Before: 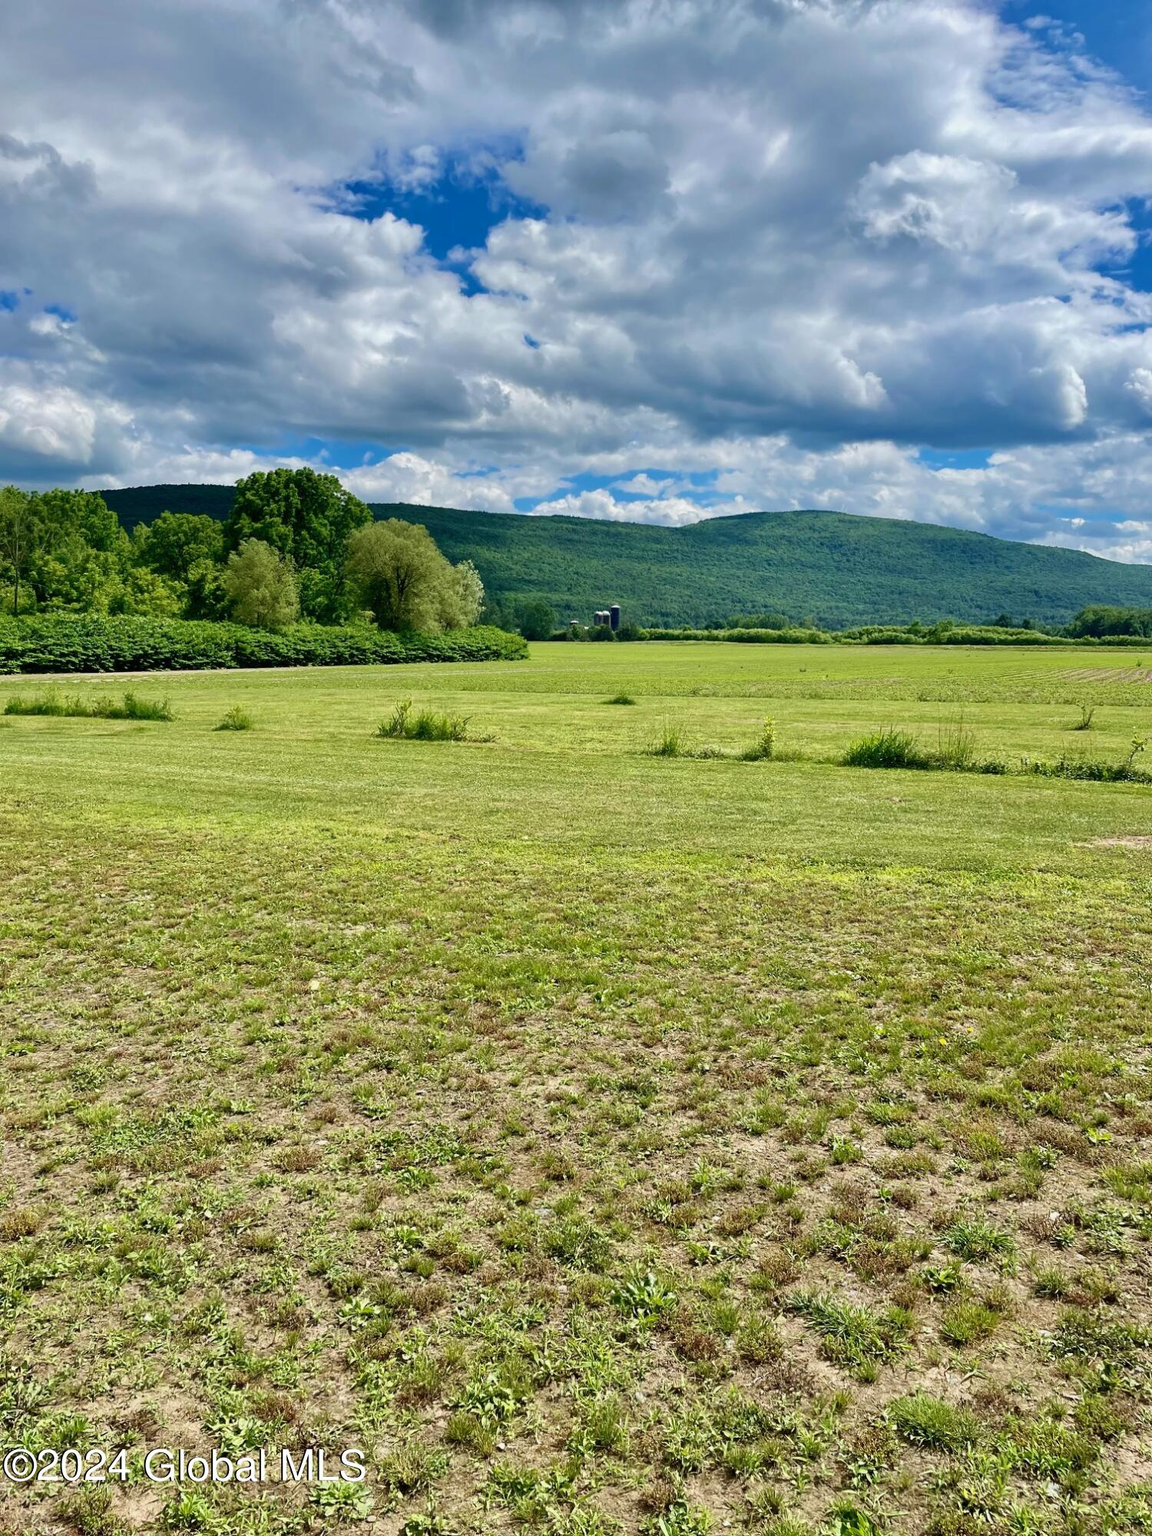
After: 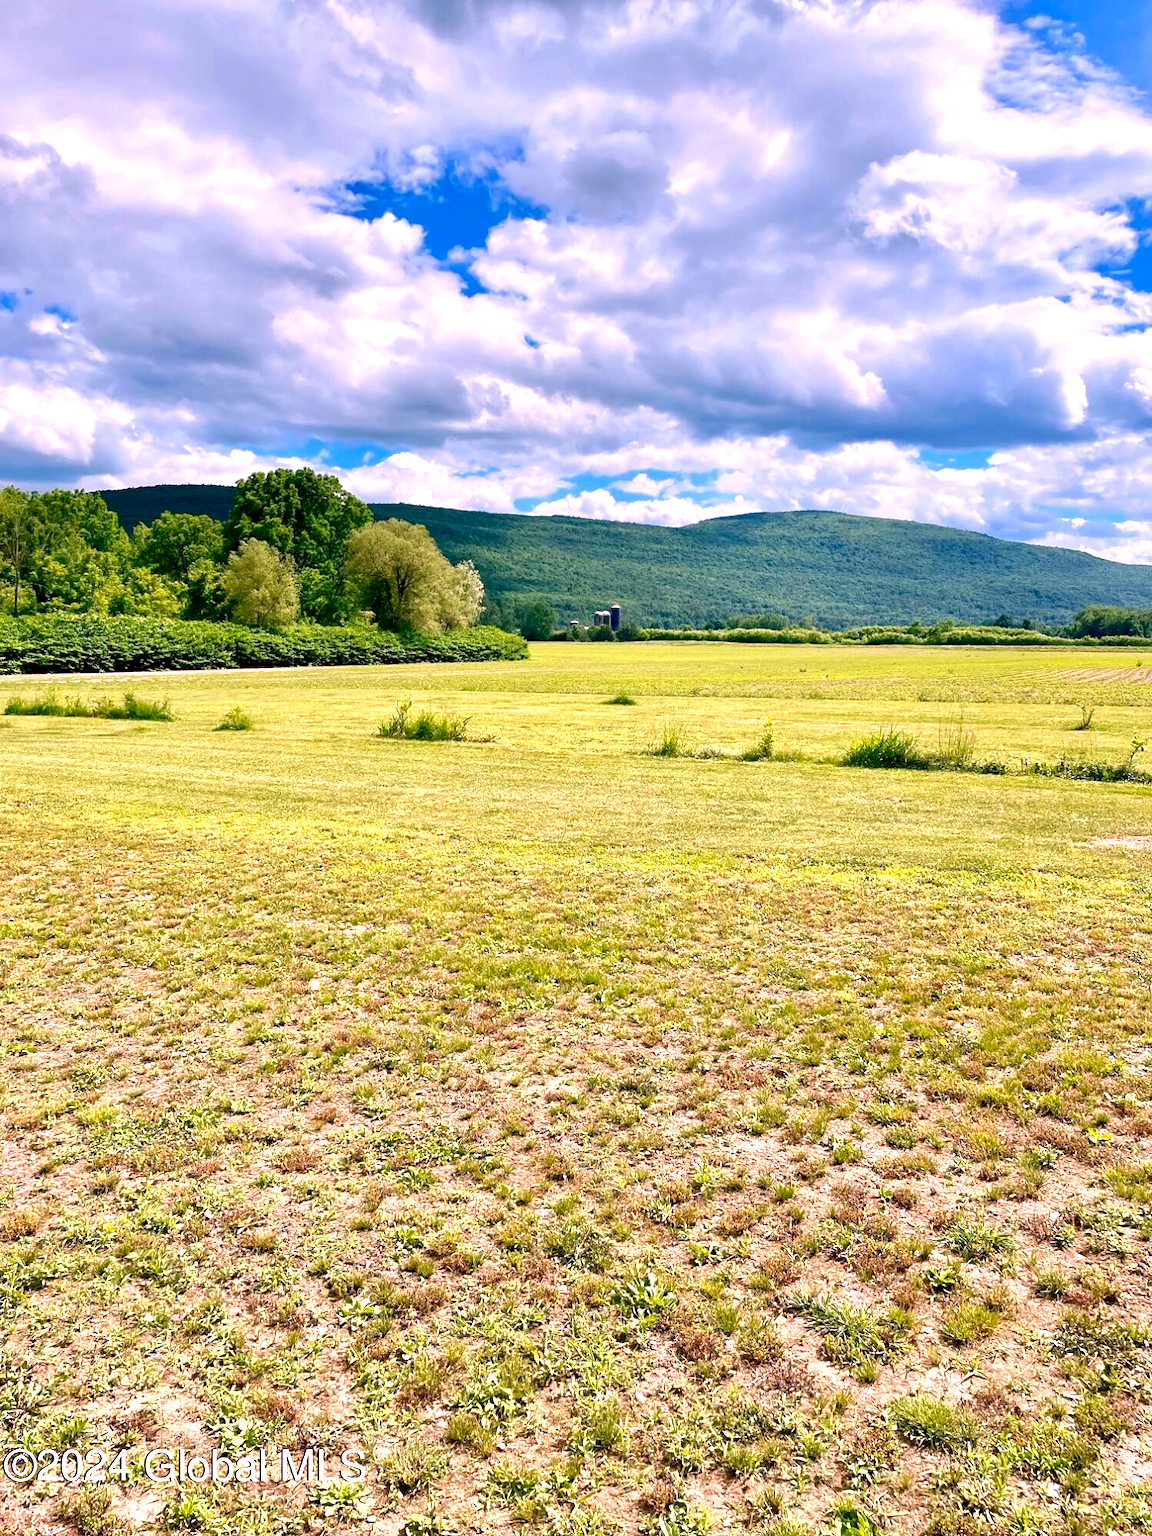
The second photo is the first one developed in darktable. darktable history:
white balance: red 1.188, blue 1.11
exposure: black level correction 0, exposure 0.7 EV, compensate exposure bias true, compensate highlight preservation false
